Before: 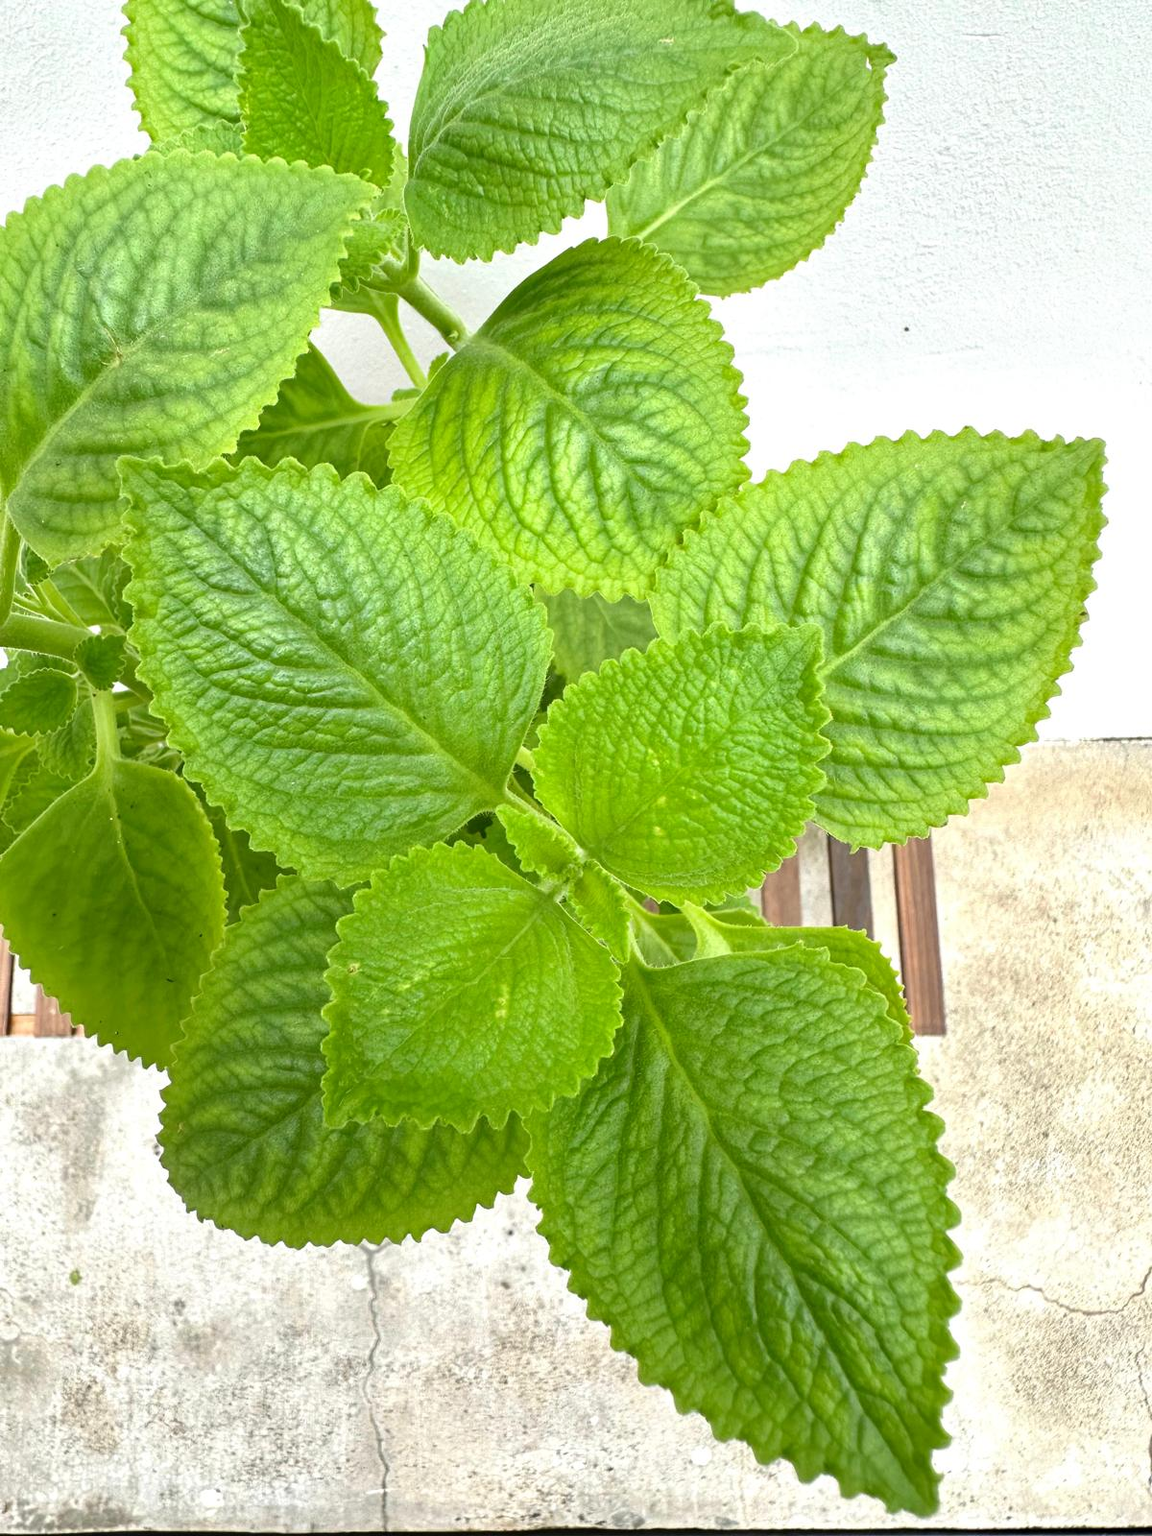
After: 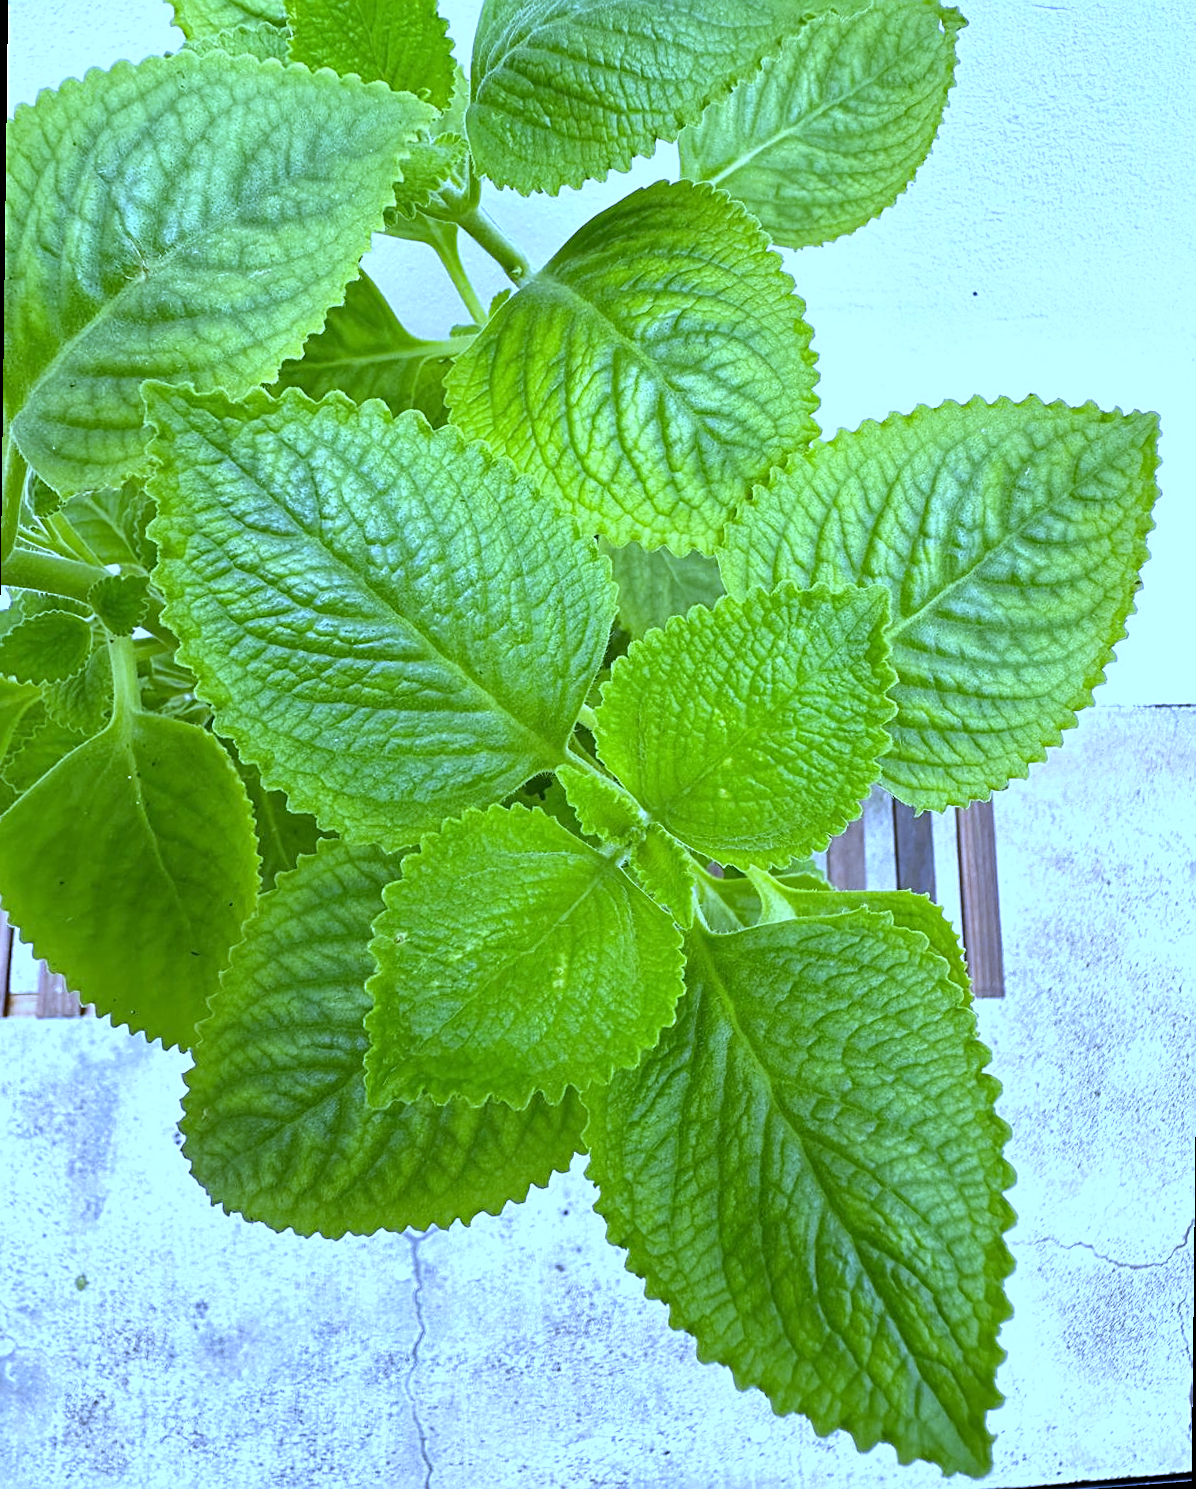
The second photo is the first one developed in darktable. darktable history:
white balance: red 0.766, blue 1.537
rotate and perspective: rotation 0.679°, lens shift (horizontal) 0.136, crop left 0.009, crop right 0.991, crop top 0.078, crop bottom 0.95
sharpen: on, module defaults
